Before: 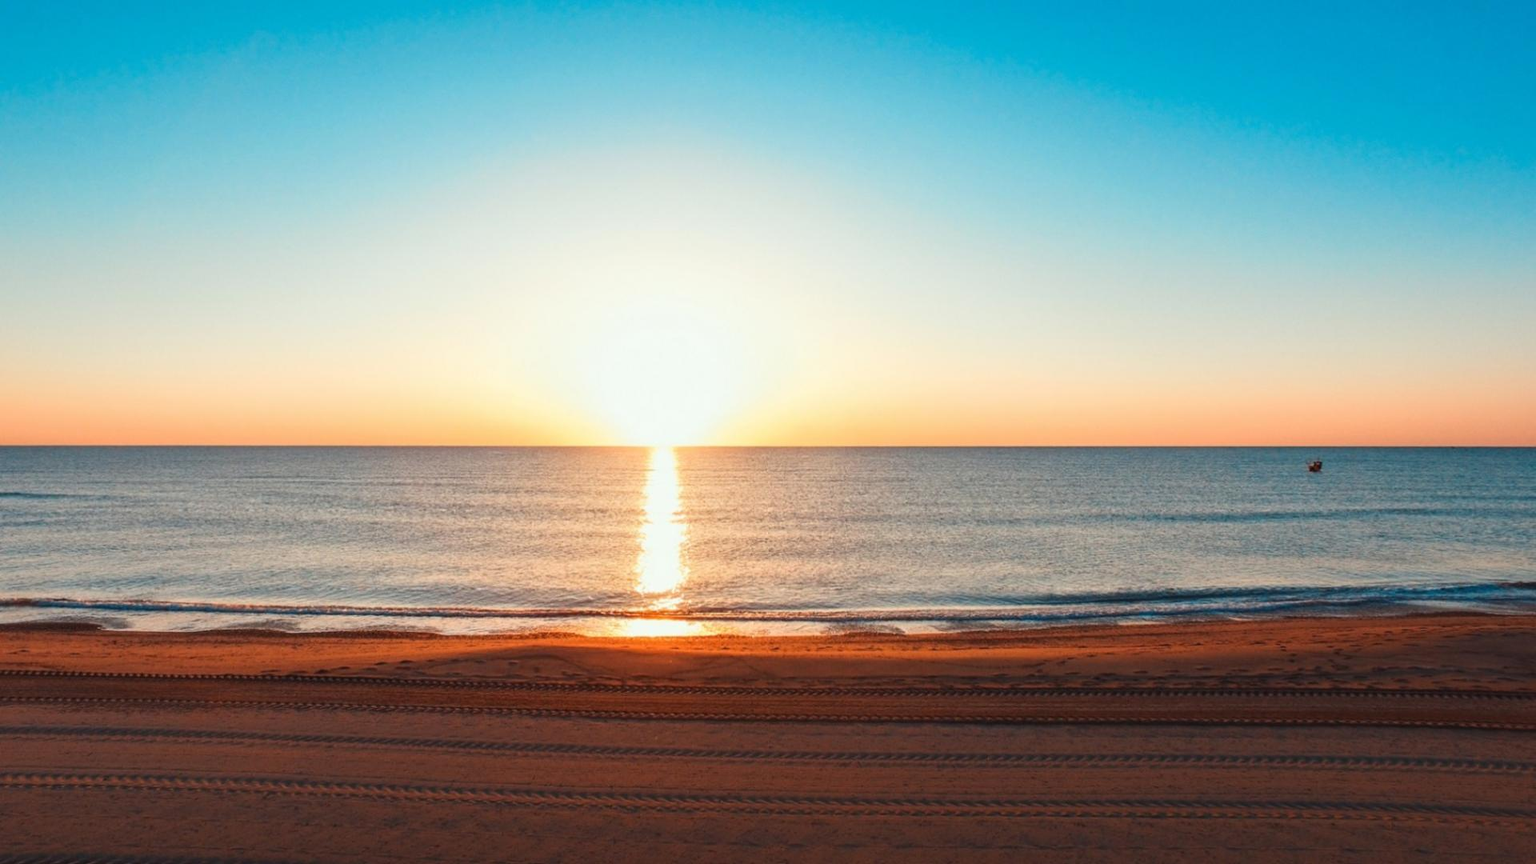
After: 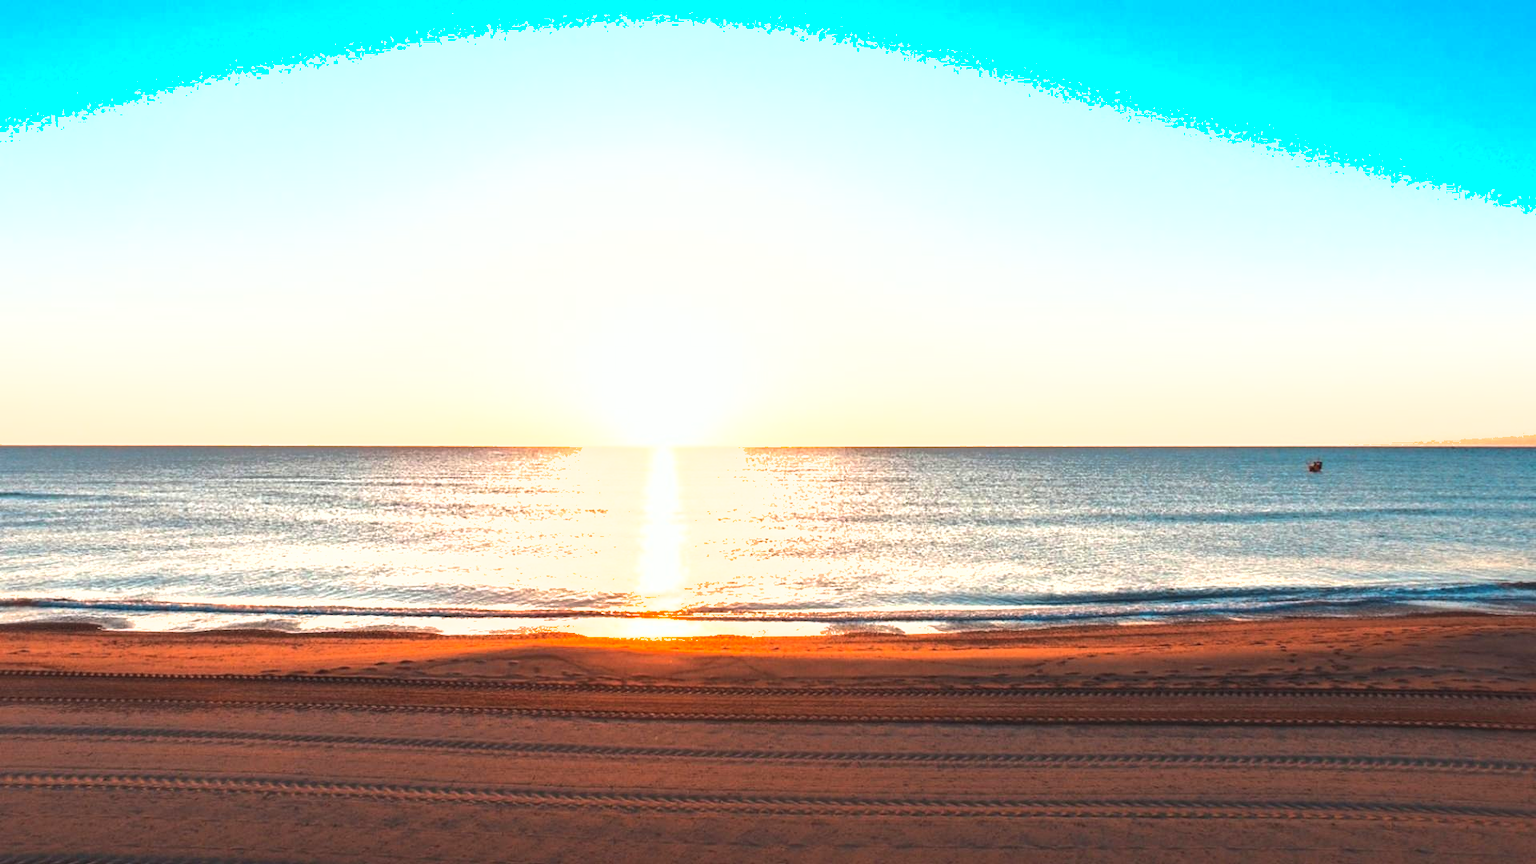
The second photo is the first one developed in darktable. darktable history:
tone equalizer: -8 EV -0.75 EV, -7 EV -0.7 EV, -6 EV -0.6 EV, -5 EV -0.4 EV, -3 EV 0.4 EV, -2 EV 0.6 EV, -1 EV 0.7 EV, +0 EV 0.75 EV, edges refinement/feathering 500, mask exposure compensation -1.57 EV, preserve details no
exposure: black level correction -0.002, exposure 0.708 EV, compensate exposure bias true, compensate highlight preservation false
shadows and highlights: on, module defaults
